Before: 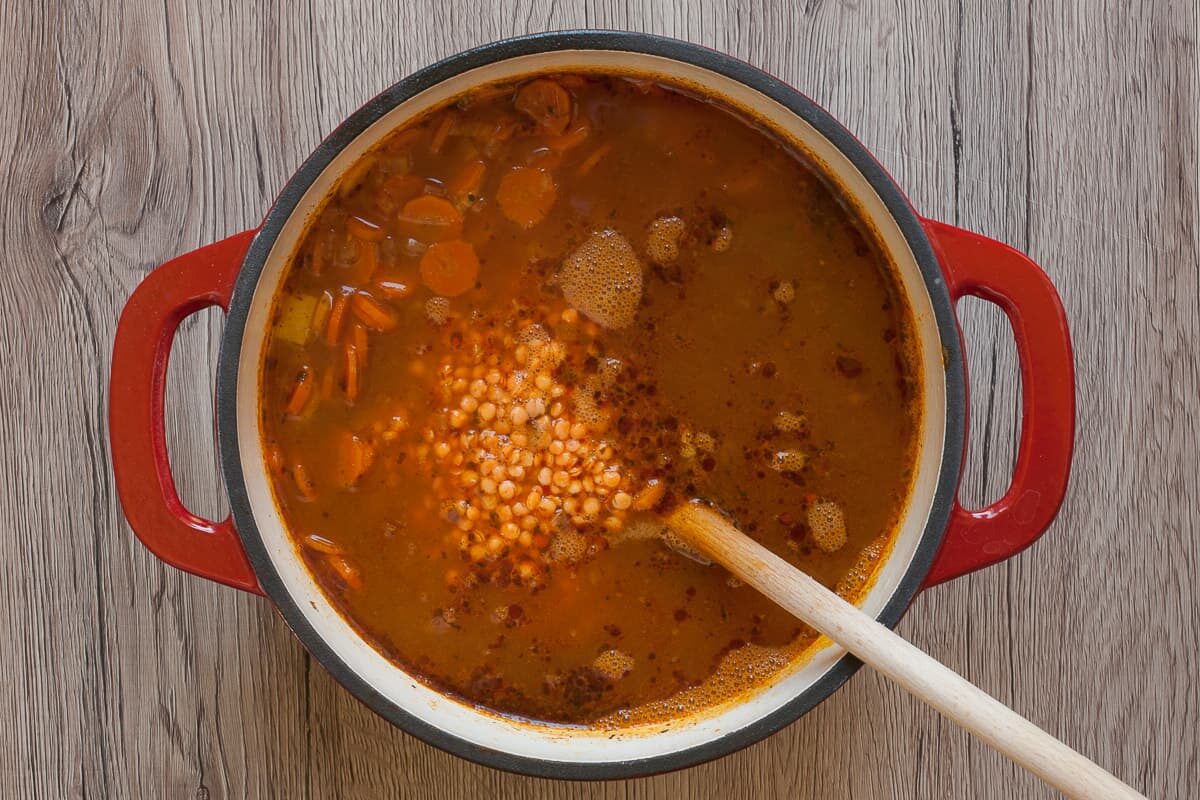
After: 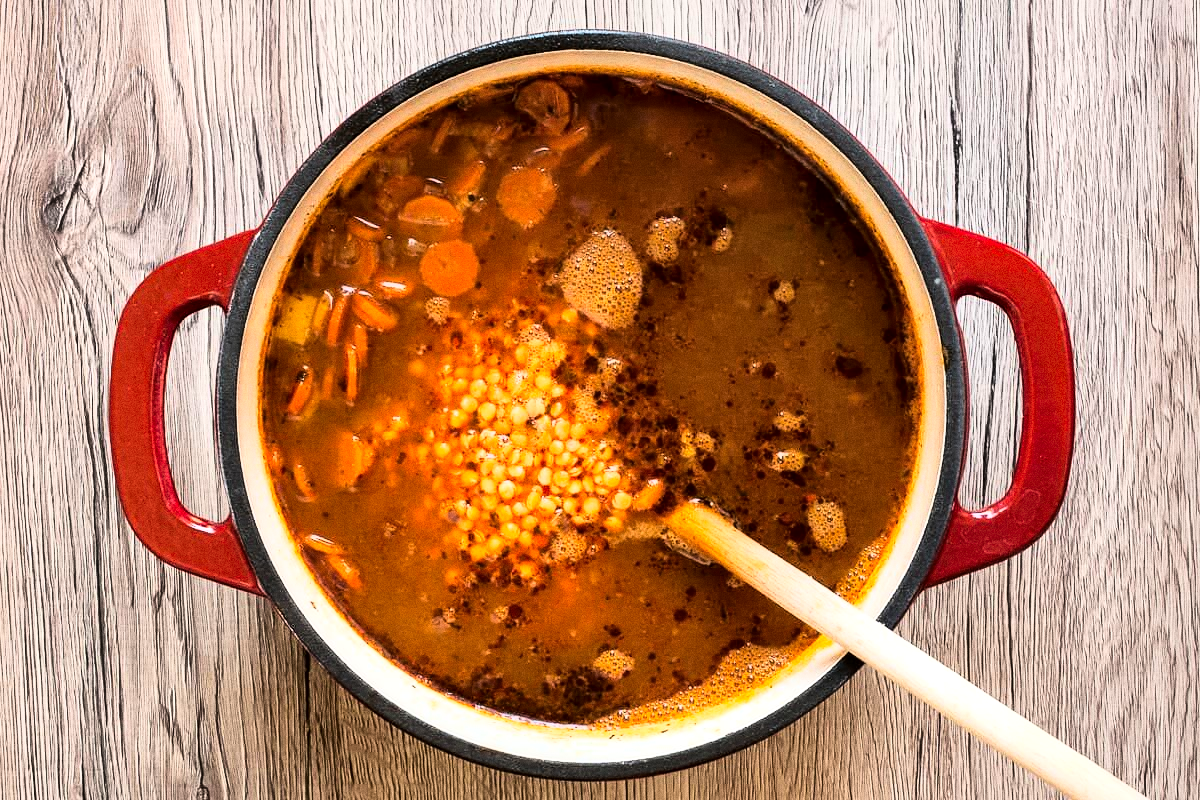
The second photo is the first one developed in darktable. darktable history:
vibrance: on, module defaults
grain: coarseness 0.09 ISO
rgb curve: curves: ch0 [(0, 0) (0.21, 0.15) (0.24, 0.21) (0.5, 0.75) (0.75, 0.96) (0.89, 0.99) (1, 1)]; ch1 [(0, 0.02) (0.21, 0.13) (0.25, 0.2) (0.5, 0.67) (0.75, 0.9) (0.89, 0.97) (1, 1)]; ch2 [(0, 0.02) (0.21, 0.13) (0.25, 0.2) (0.5, 0.67) (0.75, 0.9) (0.89, 0.97) (1, 1)], compensate middle gray true
local contrast: mode bilateral grid, contrast 20, coarseness 50, detail 150%, midtone range 0.2
